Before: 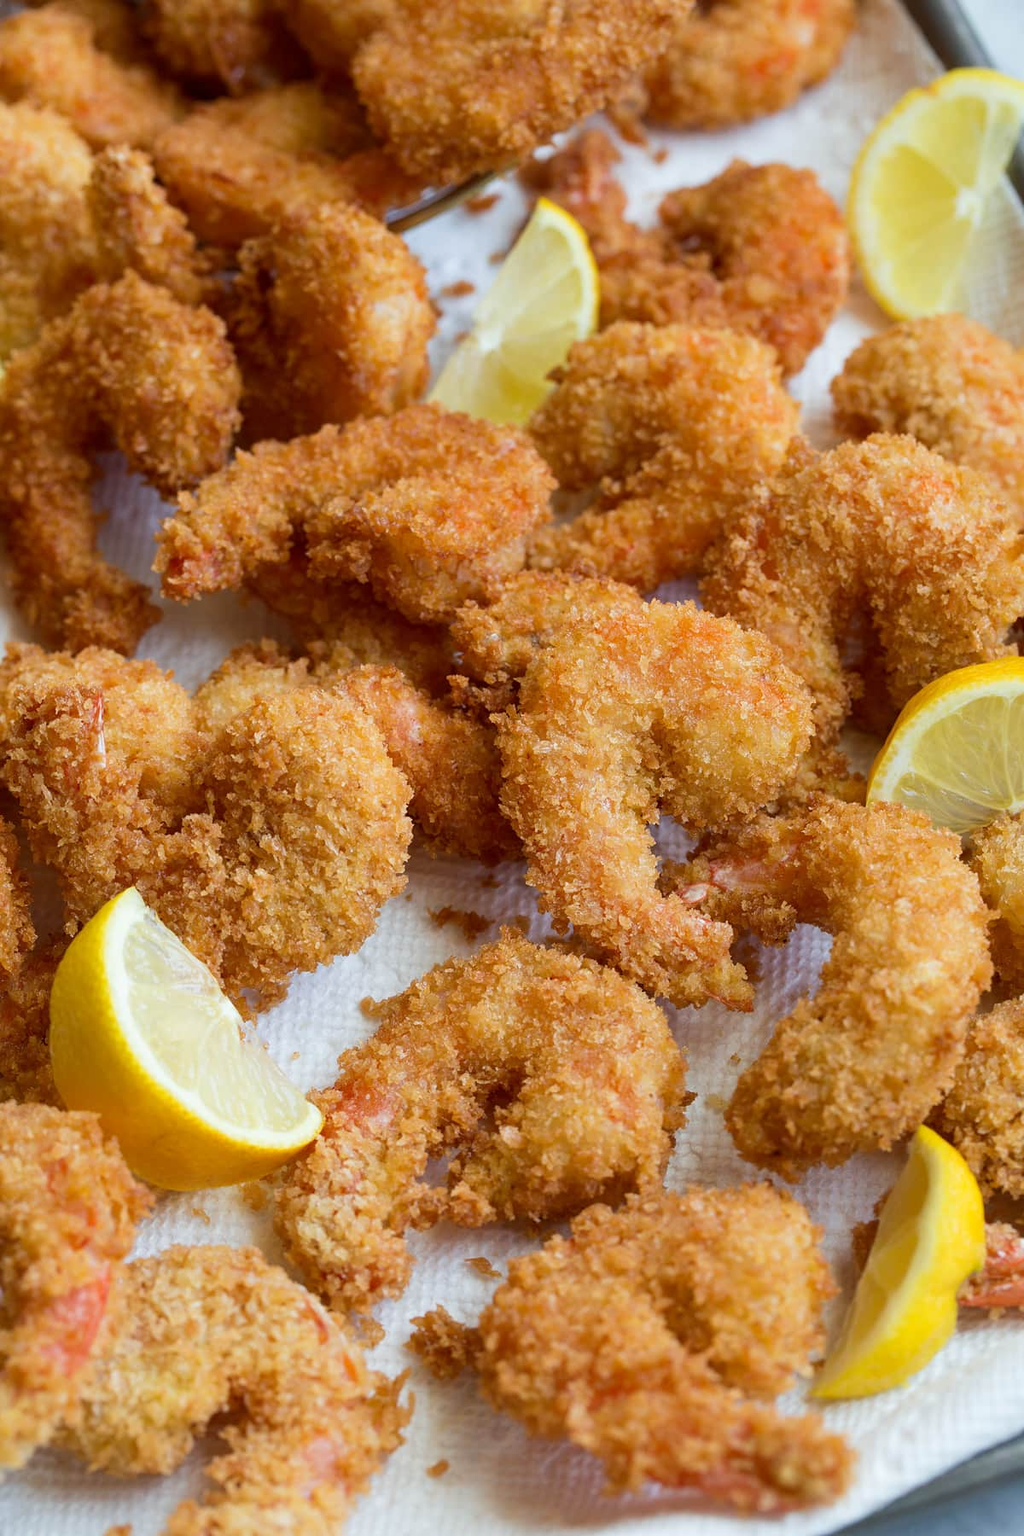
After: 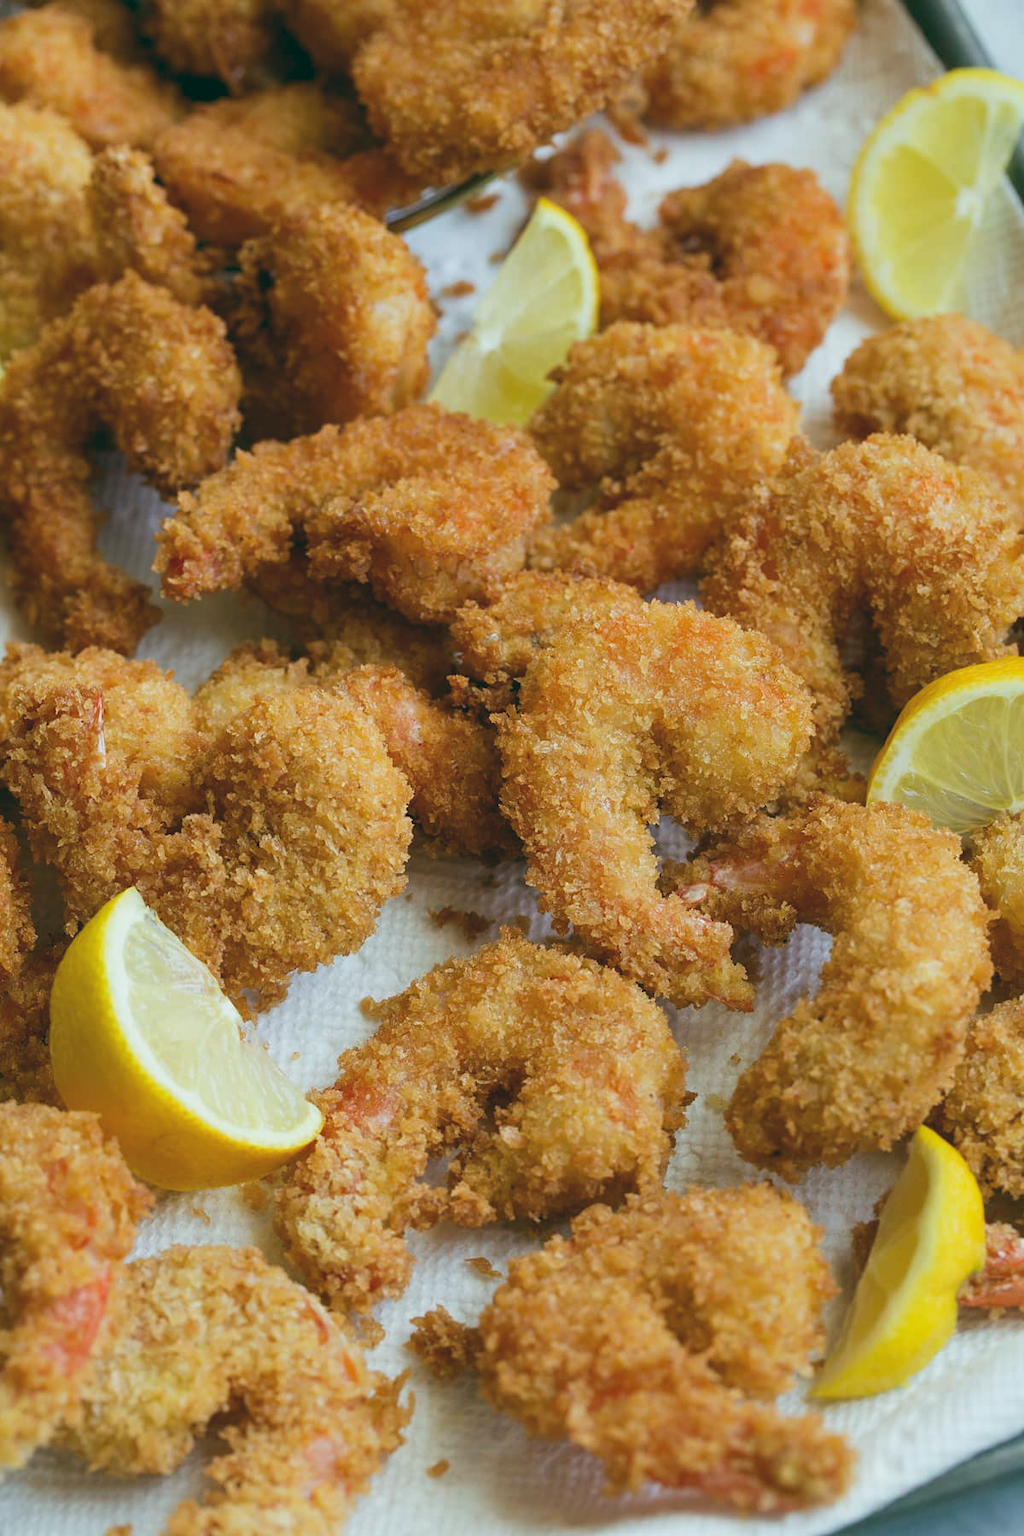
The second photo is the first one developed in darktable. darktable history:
color balance: lift [1.005, 0.99, 1.007, 1.01], gamma [1, 1.034, 1.032, 0.966], gain [0.873, 1.055, 1.067, 0.933]
color calibration: illuminant as shot in camera, x 0.358, y 0.373, temperature 4628.91 K
bloom: size 9%, threshold 100%, strength 7%
